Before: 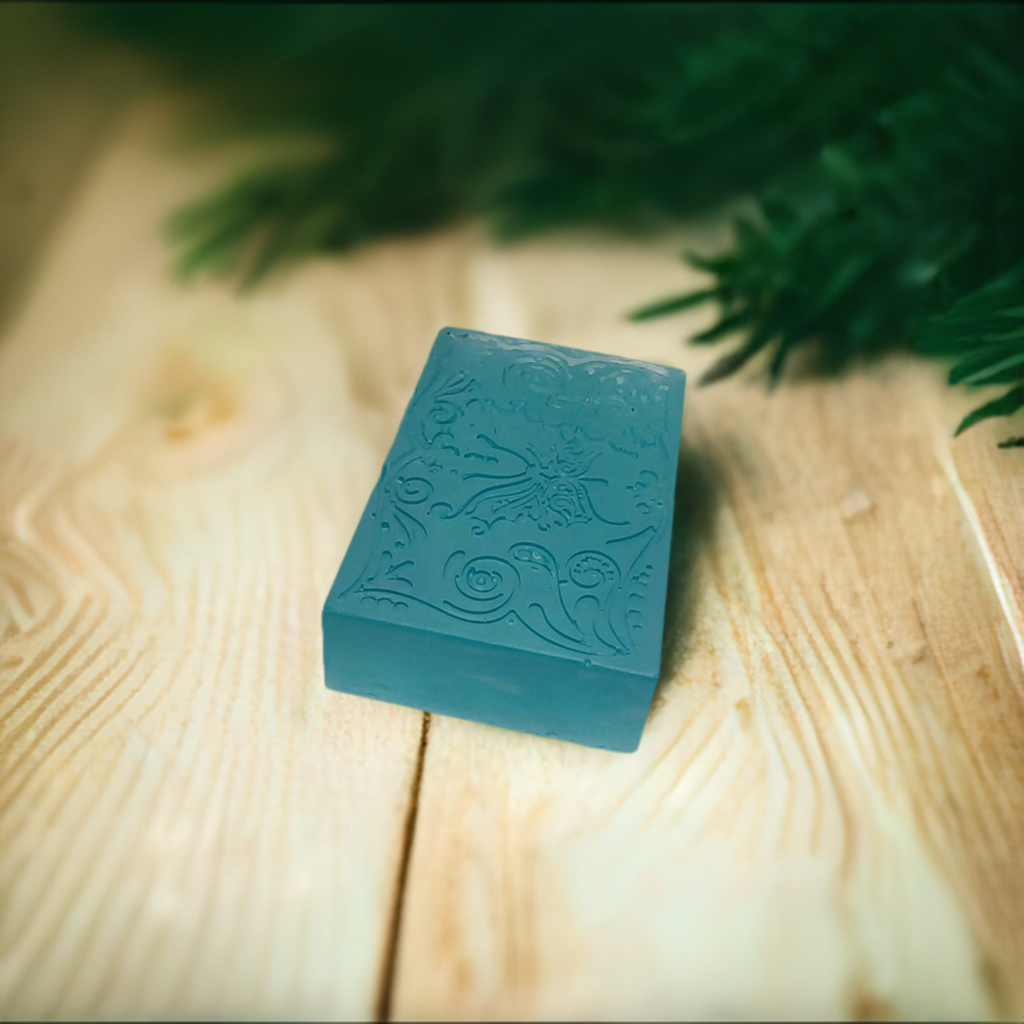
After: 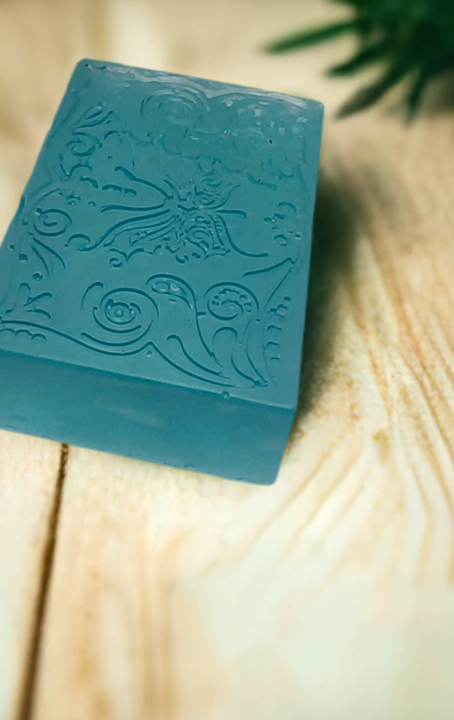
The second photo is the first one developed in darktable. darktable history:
crop: left 35.432%, top 26.233%, right 20.145%, bottom 3.432%
local contrast: mode bilateral grid, contrast 20, coarseness 50, detail 130%, midtone range 0.2
